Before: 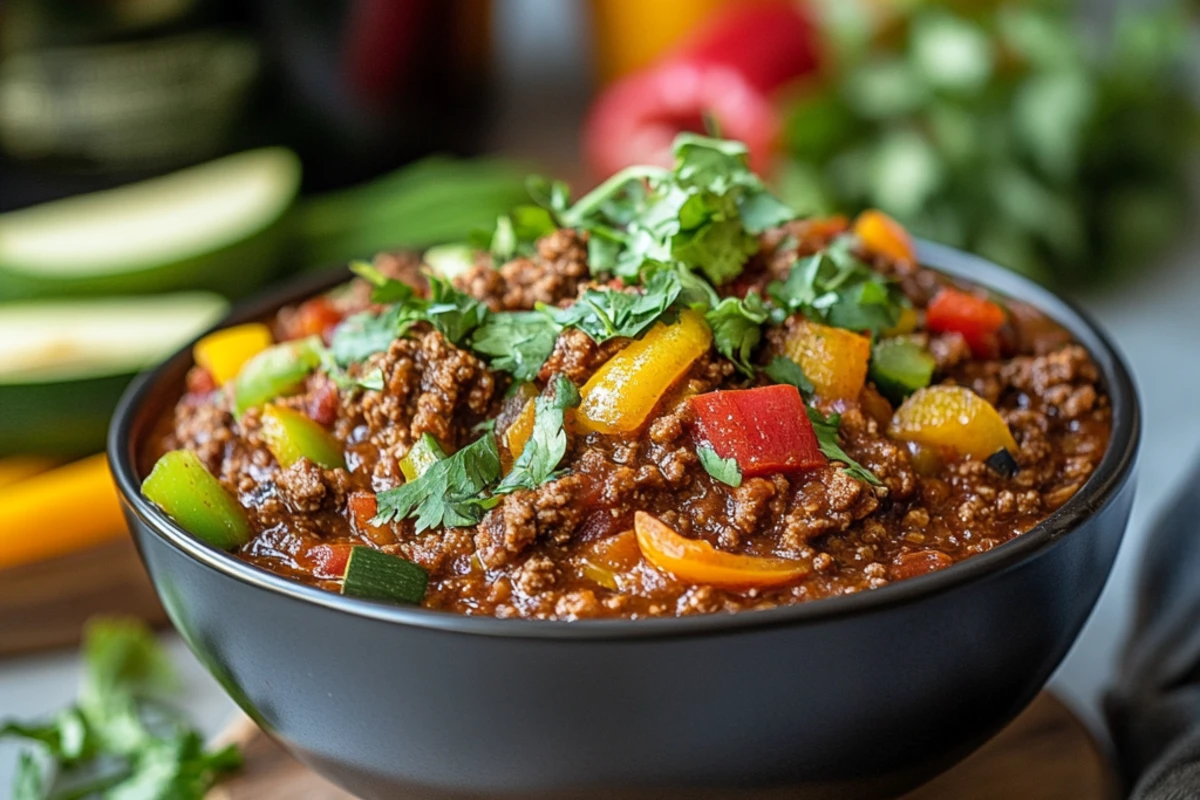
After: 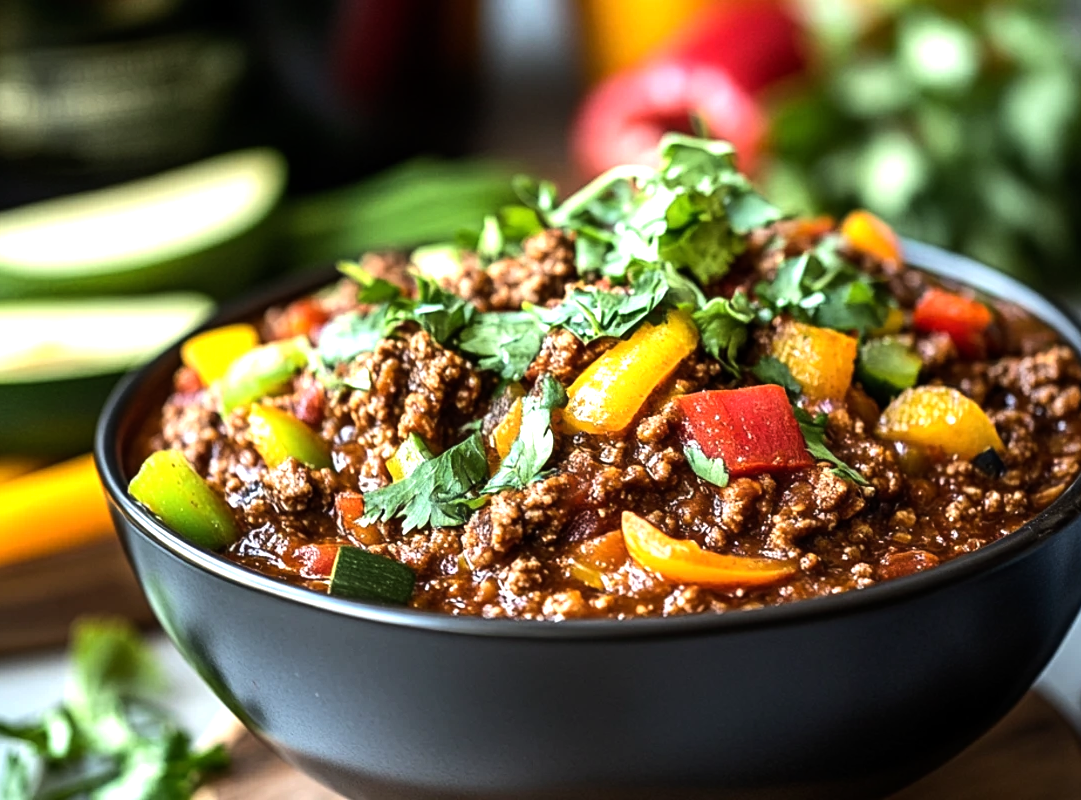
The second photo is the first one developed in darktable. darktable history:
crop and rotate: left 1.088%, right 8.807%
tone equalizer: -8 EV -1.08 EV, -7 EV -1.01 EV, -6 EV -0.867 EV, -5 EV -0.578 EV, -3 EV 0.578 EV, -2 EV 0.867 EV, -1 EV 1.01 EV, +0 EV 1.08 EV, edges refinement/feathering 500, mask exposure compensation -1.57 EV, preserve details no
